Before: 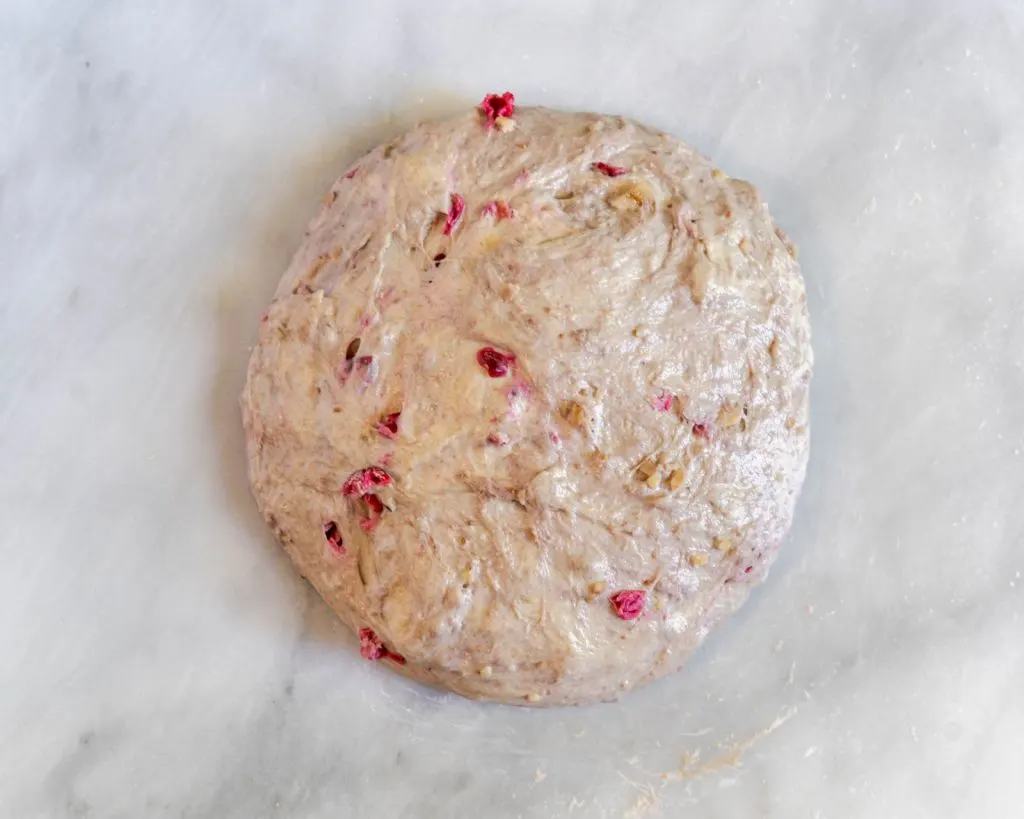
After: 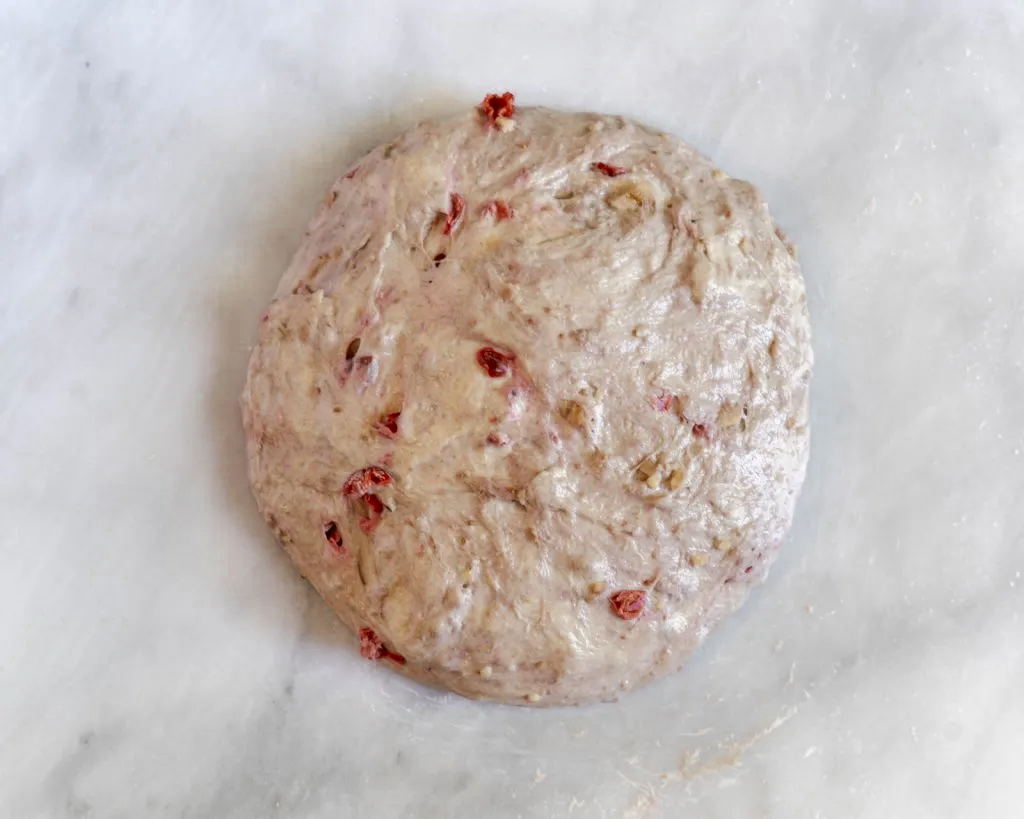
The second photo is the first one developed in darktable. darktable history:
color zones: curves: ch0 [(0, 0.5) (0.125, 0.4) (0.25, 0.5) (0.375, 0.4) (0.5, 0.4) (0.625, 0.6) (0.75, 0.6) (0.875, 0.5)]; ch1 [(0, 0.4) (0.125, 0.5) (0.25, 0.4) (0.375, 0.4) (0.5, 0.4) (0.625, 0.4) (0.75, 0.5) (0.875, 0.4)]; ch2 [(0, 0.6) (0.125, 0.5) (0.25, 0.5) (0.375, 0.6) (0.5, 0.6) (0.625, 0.5) (0.75, 0.5) (0.875, 0.5)], mix 38.84%
